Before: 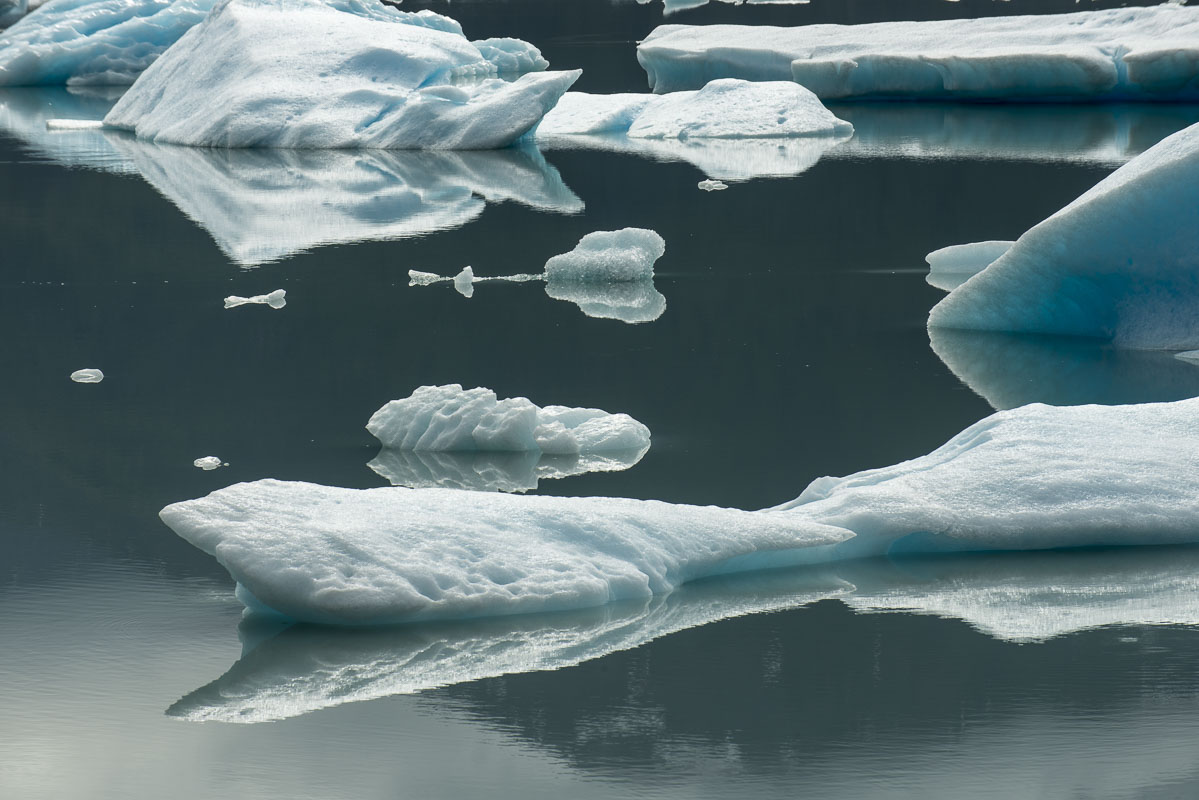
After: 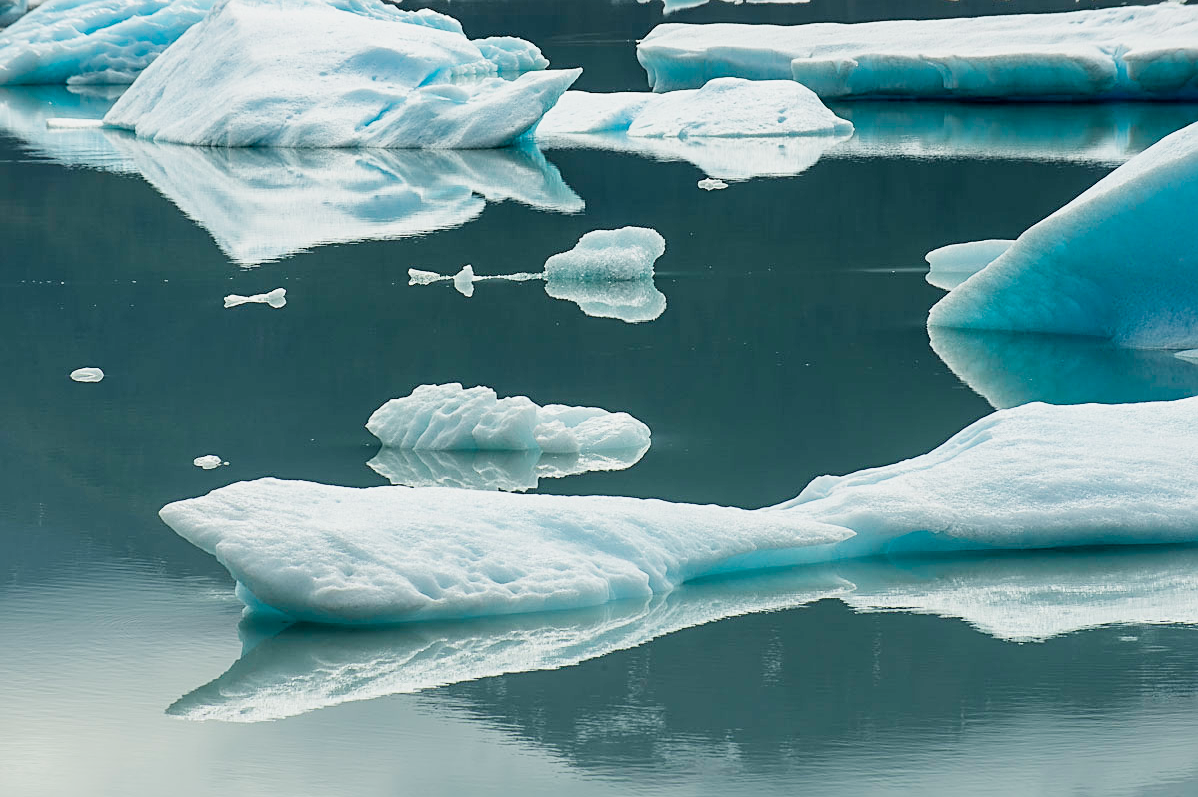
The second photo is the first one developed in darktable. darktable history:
crop: top 0.203%, bottom 0.095%
sharpen: on, module defaults
exposure: black level correction 0, exposure 1 EV, compensate highlight preservation false
filmic rgb: black relative exposure -7.65 EV, white relative exposure 4.56 EV, hardness 3.61, iterations of high-quality reconstruction 0, enable highlight reconstruction true
